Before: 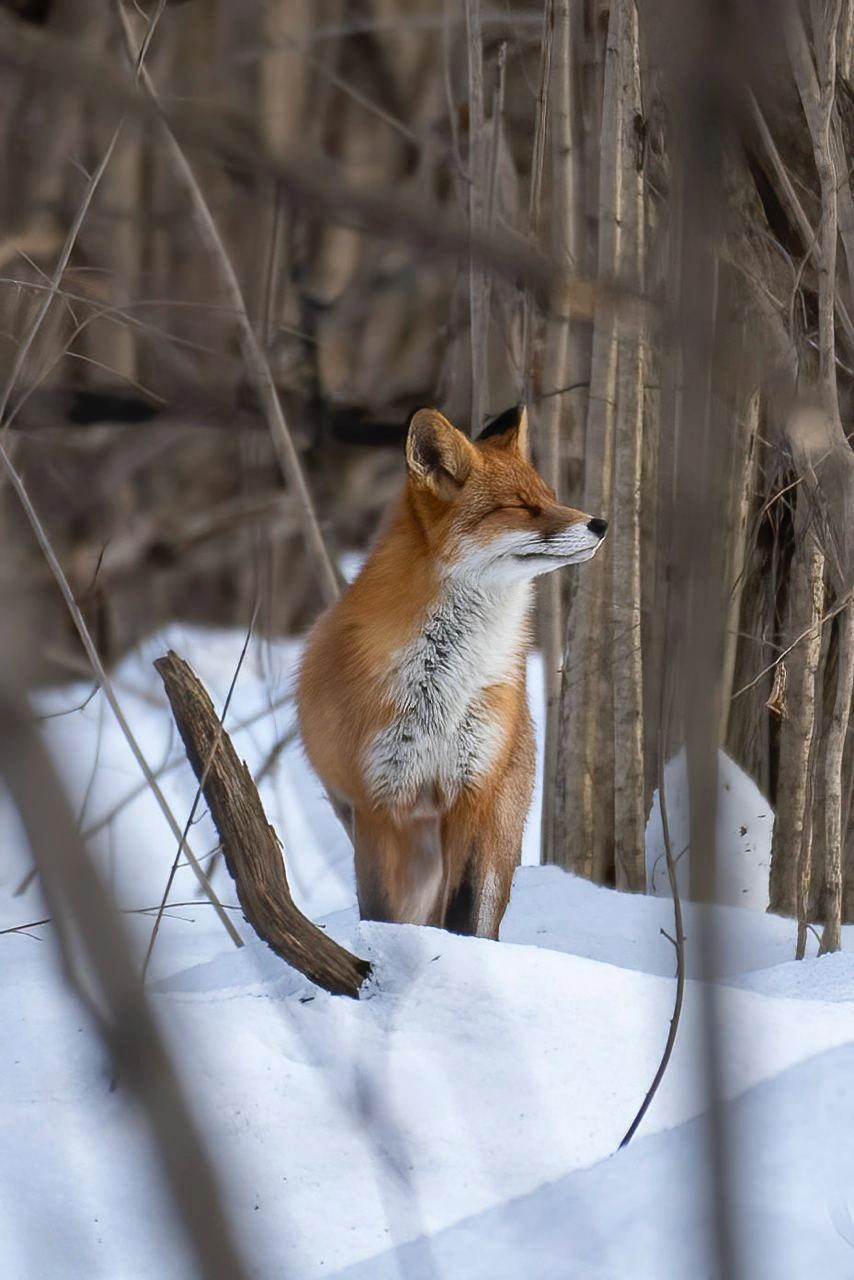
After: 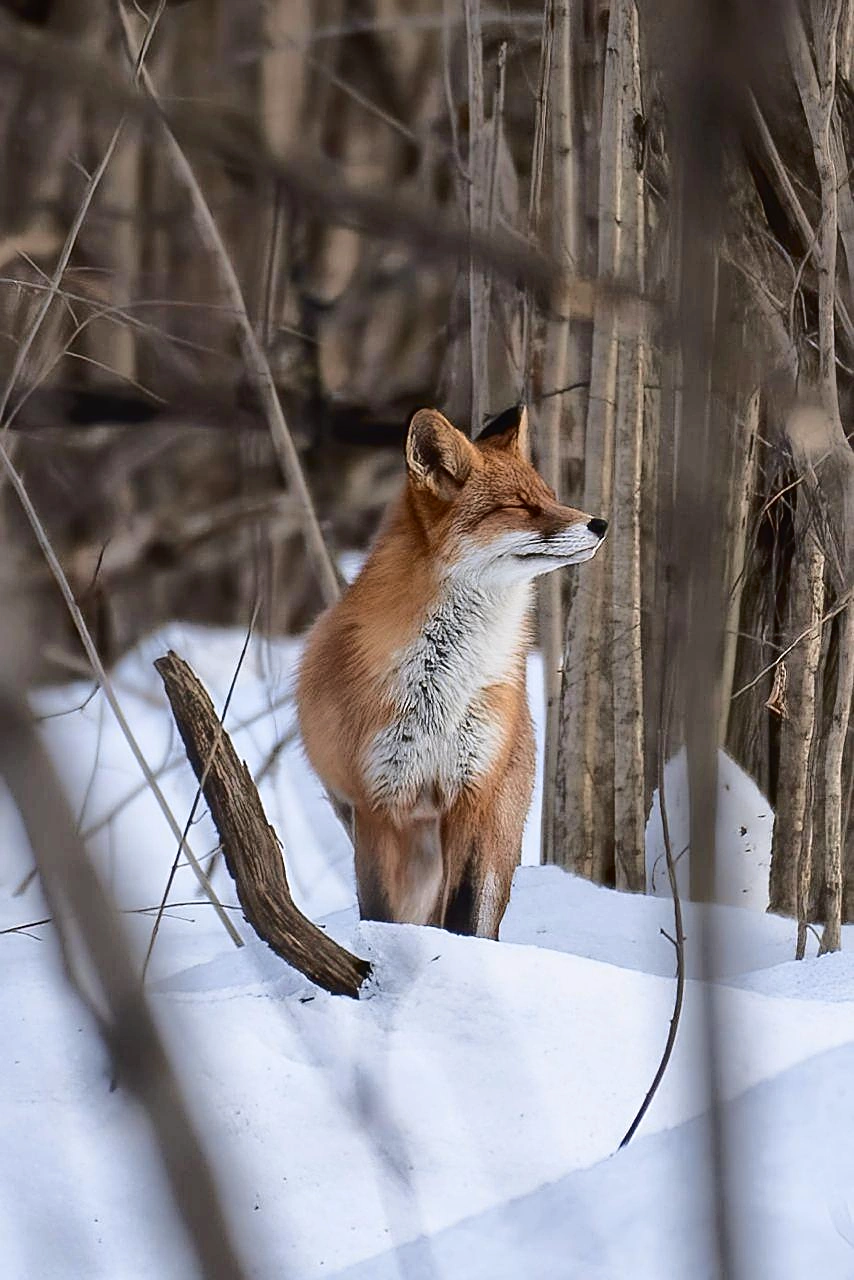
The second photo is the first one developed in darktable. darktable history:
tone curve: curves: ch0 [(0.003, 0.015) (0.104, 0.07) (0.239, 0.201) (0.327, 0.317) (0.401, 0.443) (0.495, 0.55) (0.65, 0.68) (0.832, 0.858) (1, 0.977)]; ch1 [(0, 0) (0.161, 0.092) (0.35, 0.33) (0.379, 0.401) (0.447, 0.476) (0.495, 0.499) (0.515, 0.518) (0.55, 0.557) (0.621, 0.615) (0.718, 0.734) (1, 1)]; ch2 [(0, 0) (0.359, 0.372) (0.437, 0.437) (0.502, 0.501) (0.534, 0.537) (0.599, 0.586) (1, 1)], color space Lab, independent channels, preserve colors none
sharpen: on, module defaults
